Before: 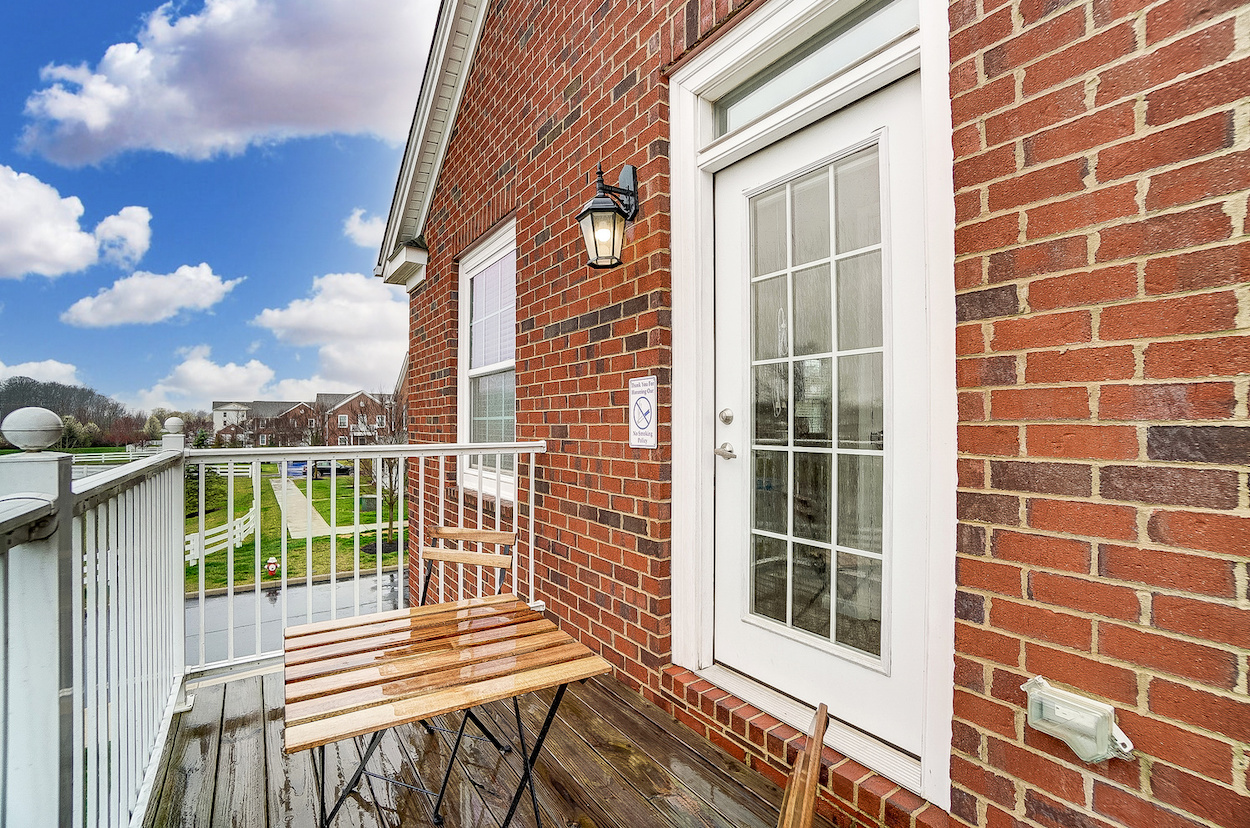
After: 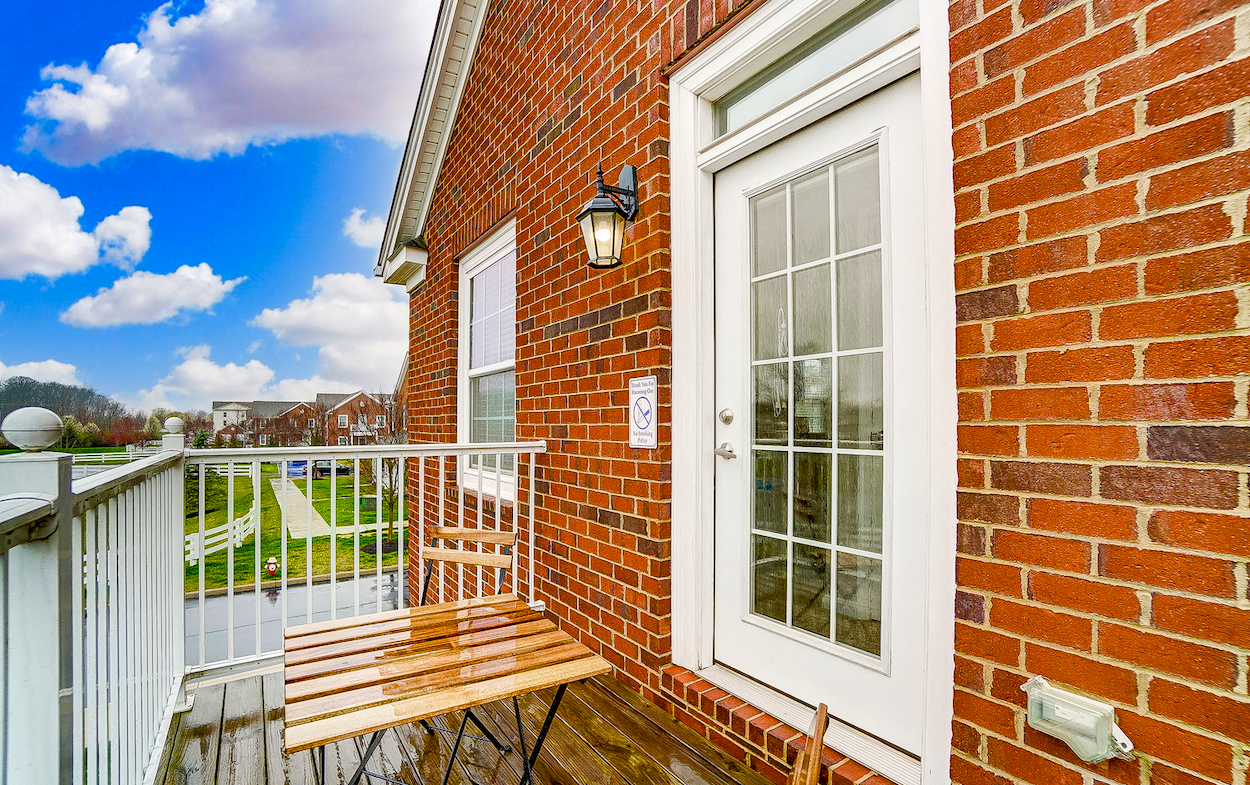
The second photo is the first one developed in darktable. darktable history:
color balance rgb: perceptual saturation grading › global saturation 24.74%, perceptual saturation grading › highlights -51.22%, perceptual saturation grading › mid-tones 19.16%, perceptual saturation grading › shadows 60.98%, global vibrance 50%
crop and rotate: top 0%, bottom 5.097%
